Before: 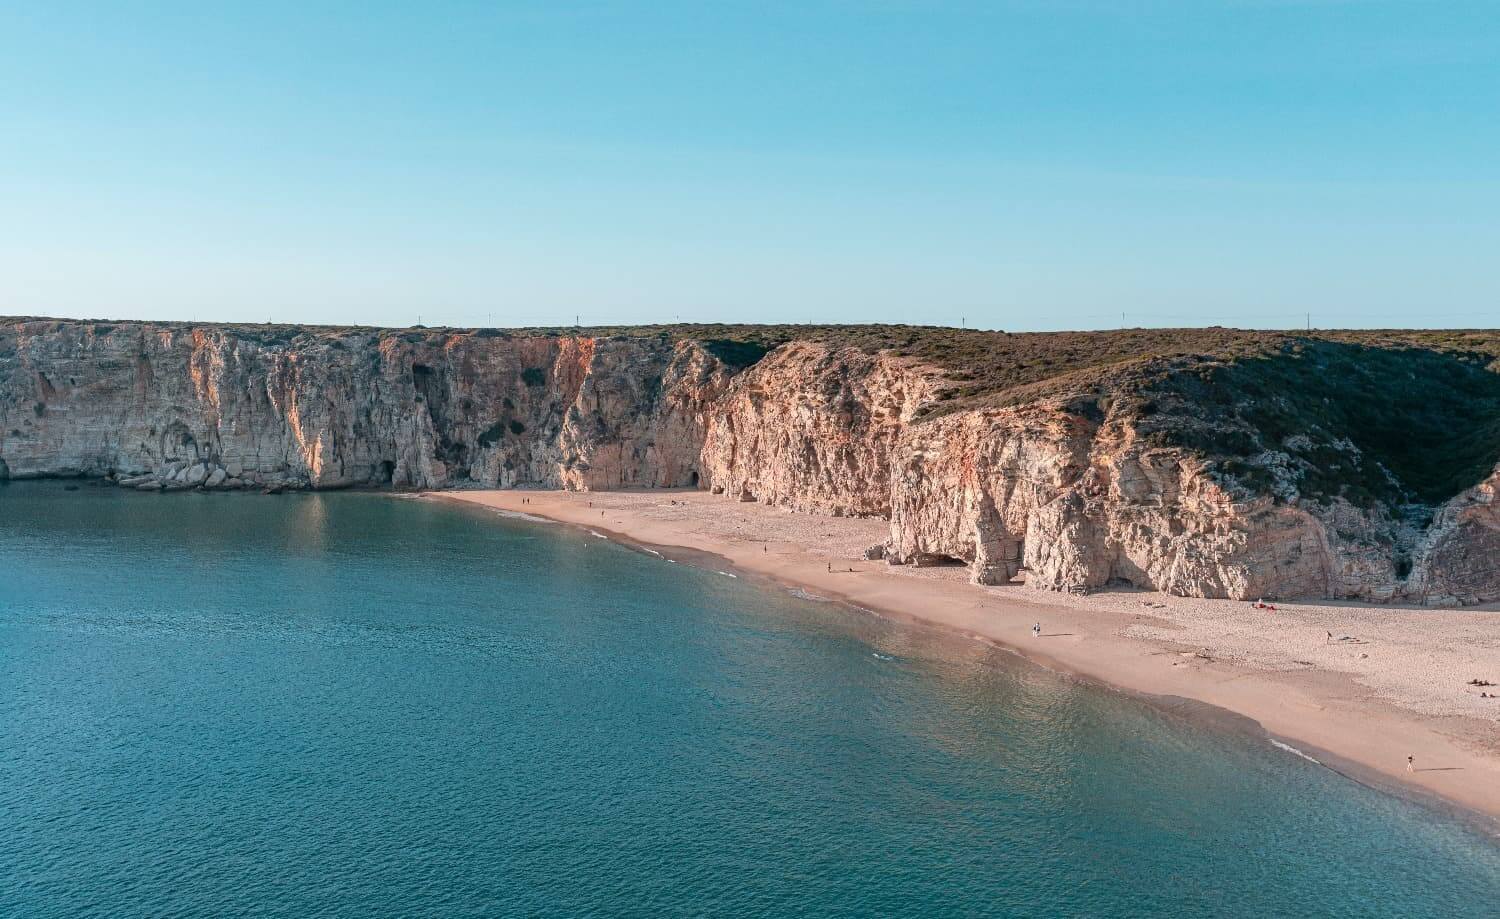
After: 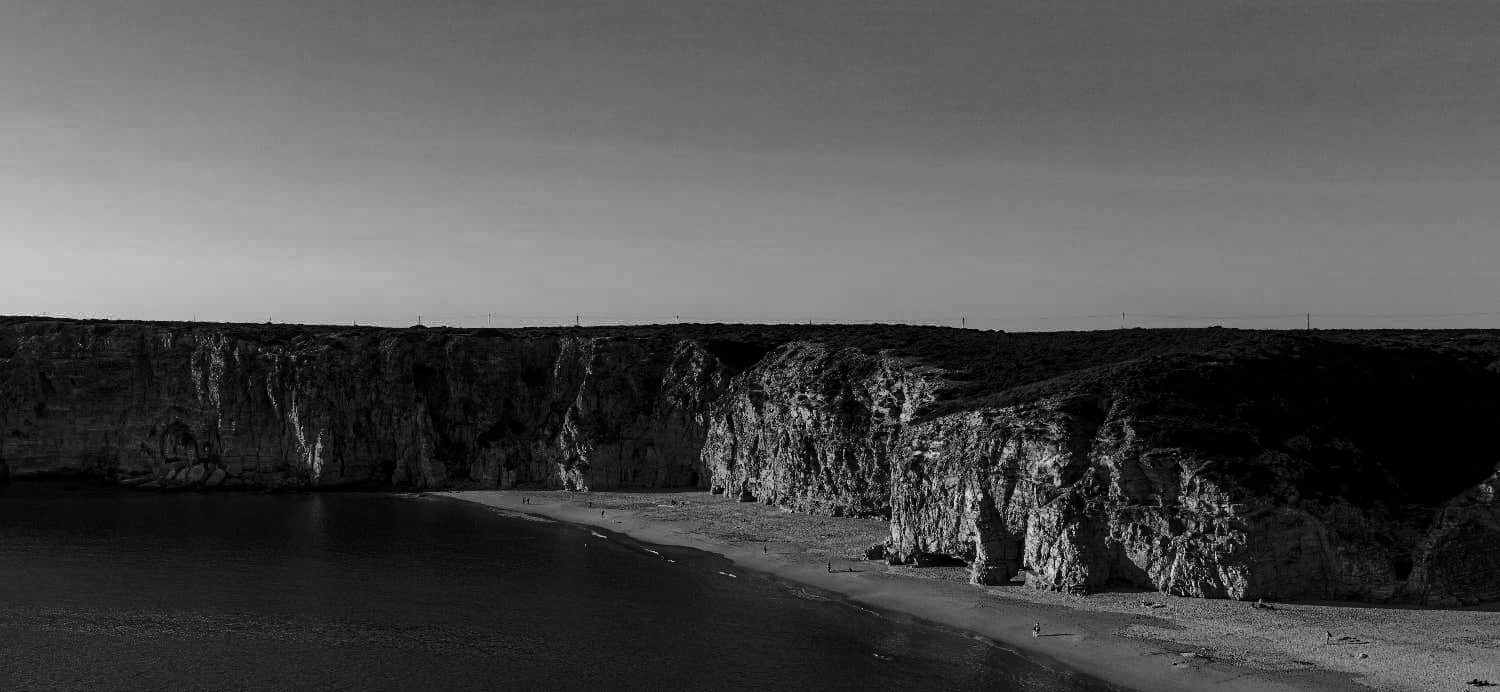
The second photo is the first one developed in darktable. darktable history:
crop: bottom 24.693%
contrast brightness saturation: contrast 0.016, brightness -0.987, saturation -1
